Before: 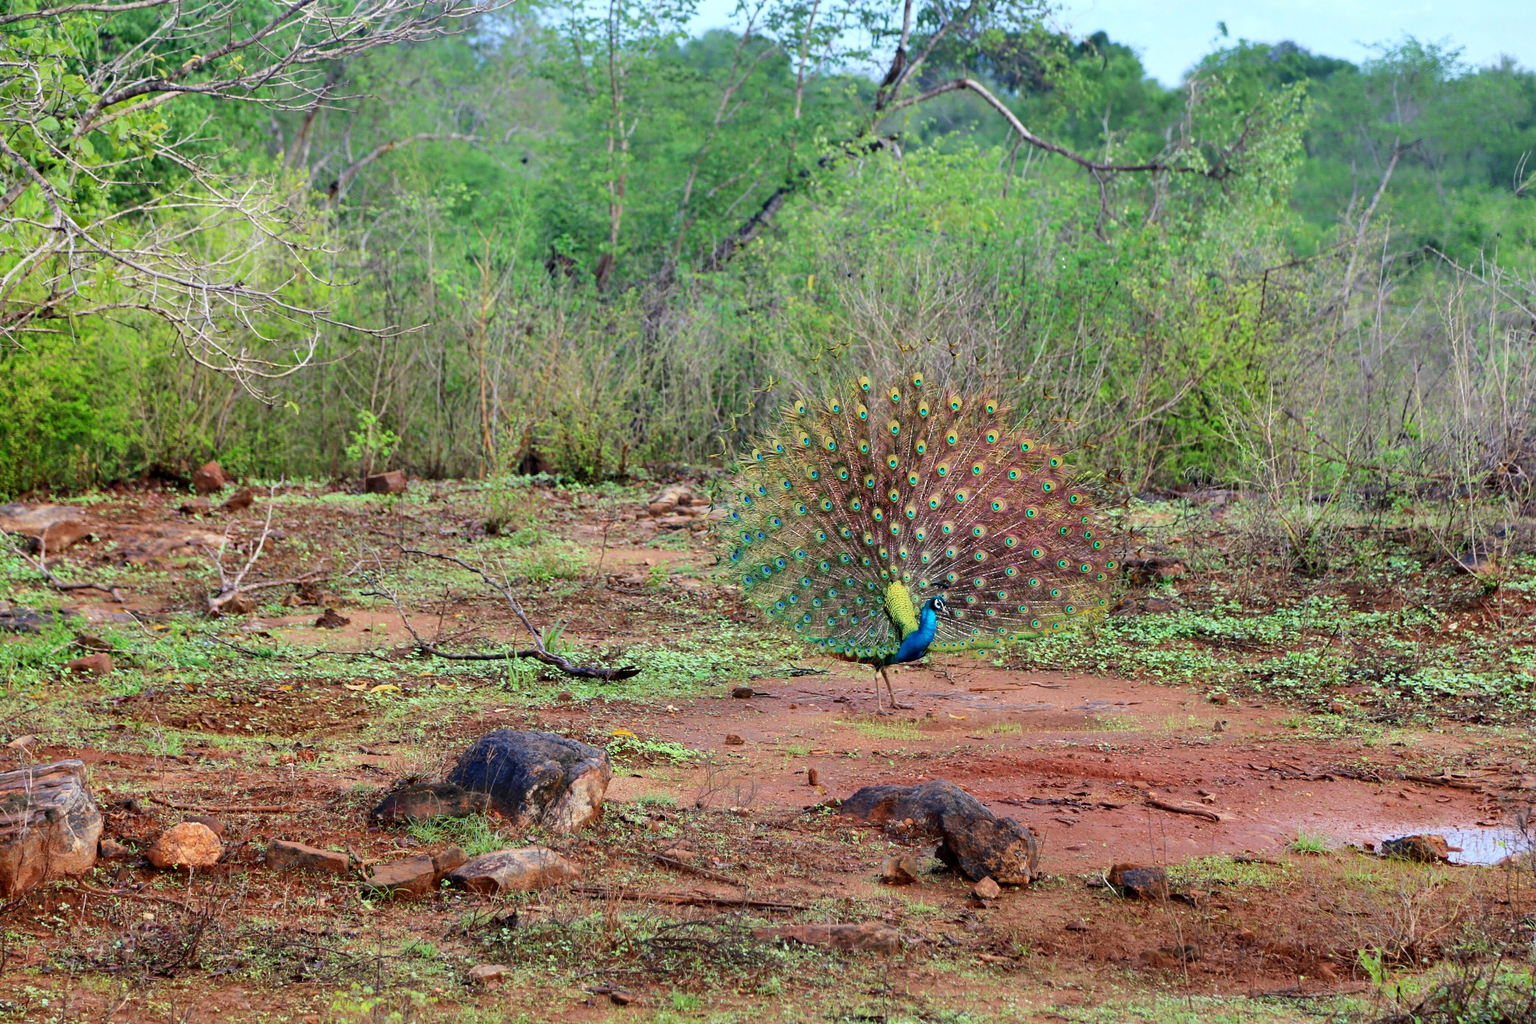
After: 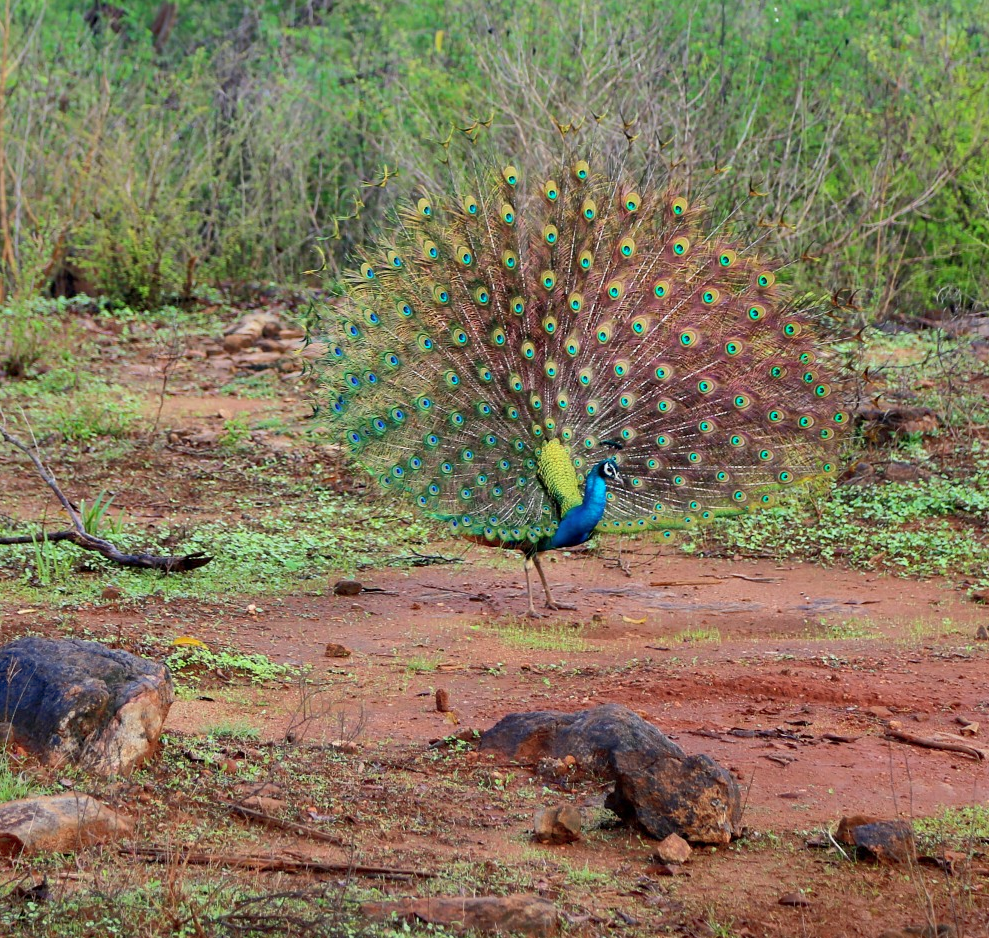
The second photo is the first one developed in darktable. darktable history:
exposure: exposure 0 EV, compensate highlight preservation false
crop: left 31.379%, top 24.658%, right 20.326%, bottom 6.628%
shadows and highlights: on, module defaults
